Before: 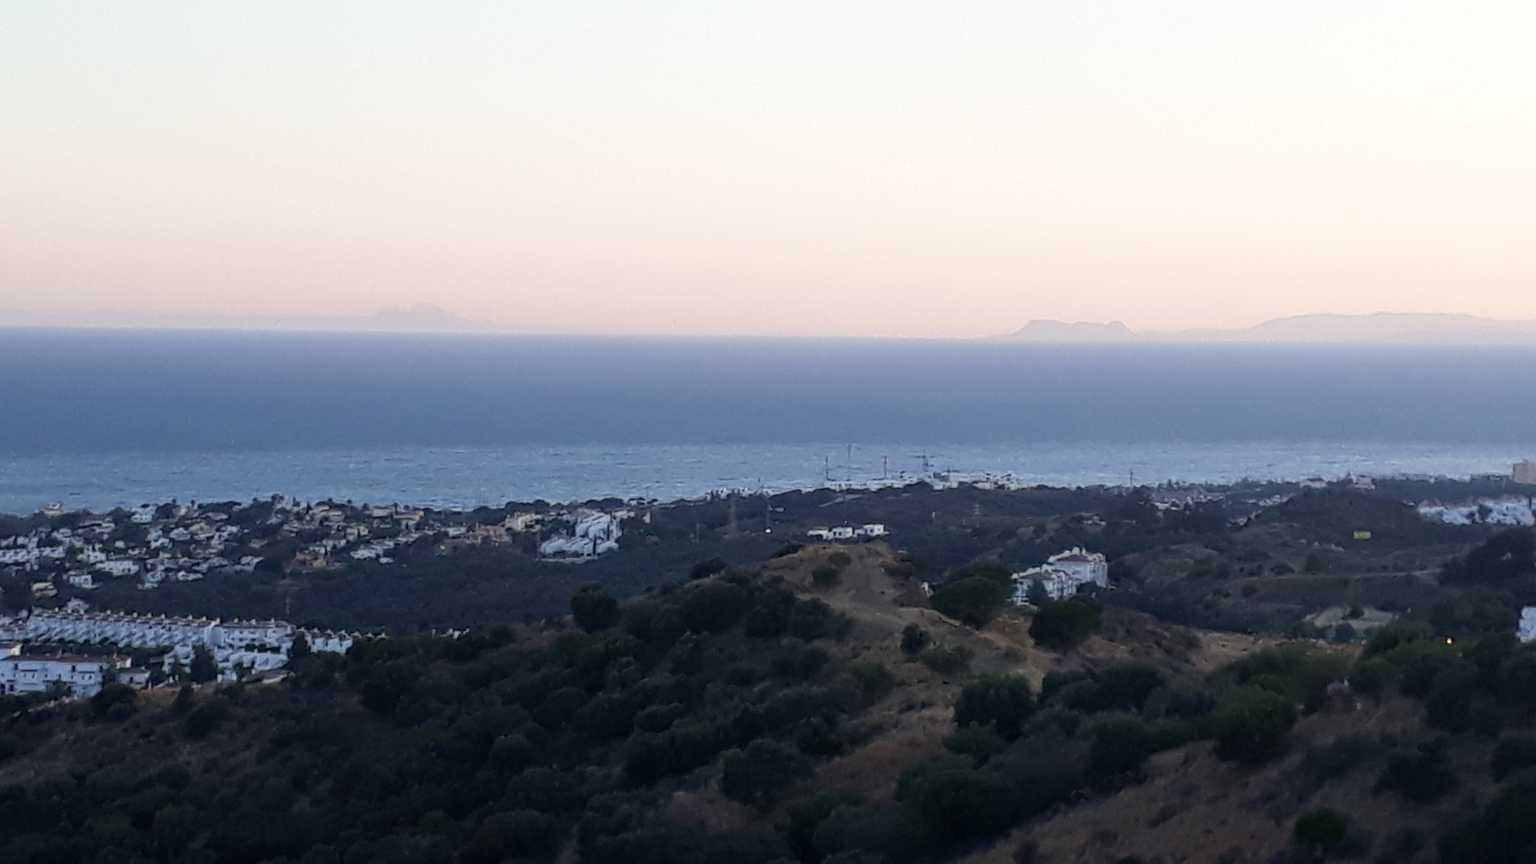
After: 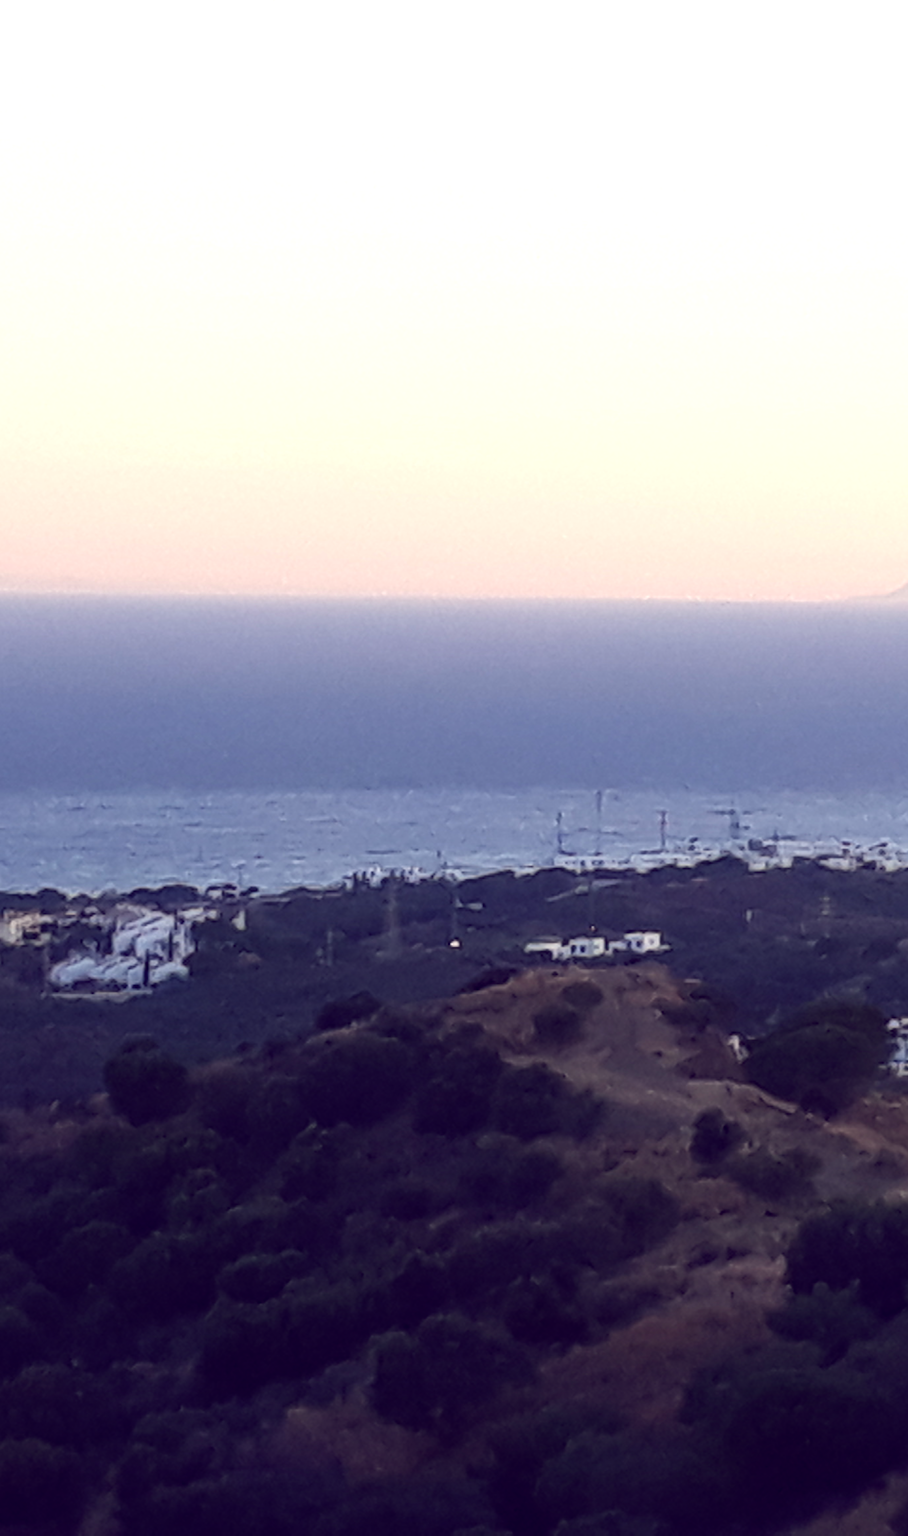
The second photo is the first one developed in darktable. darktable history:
crop: left 33.36%, right 33.36%
color balance: lift [1.001, 0.997, 0.99, 1.01], gamma [1.007, 1, 0.975, 1.025], gain [1, 1.065, 1.052, 0.935], contrast 13.25%
